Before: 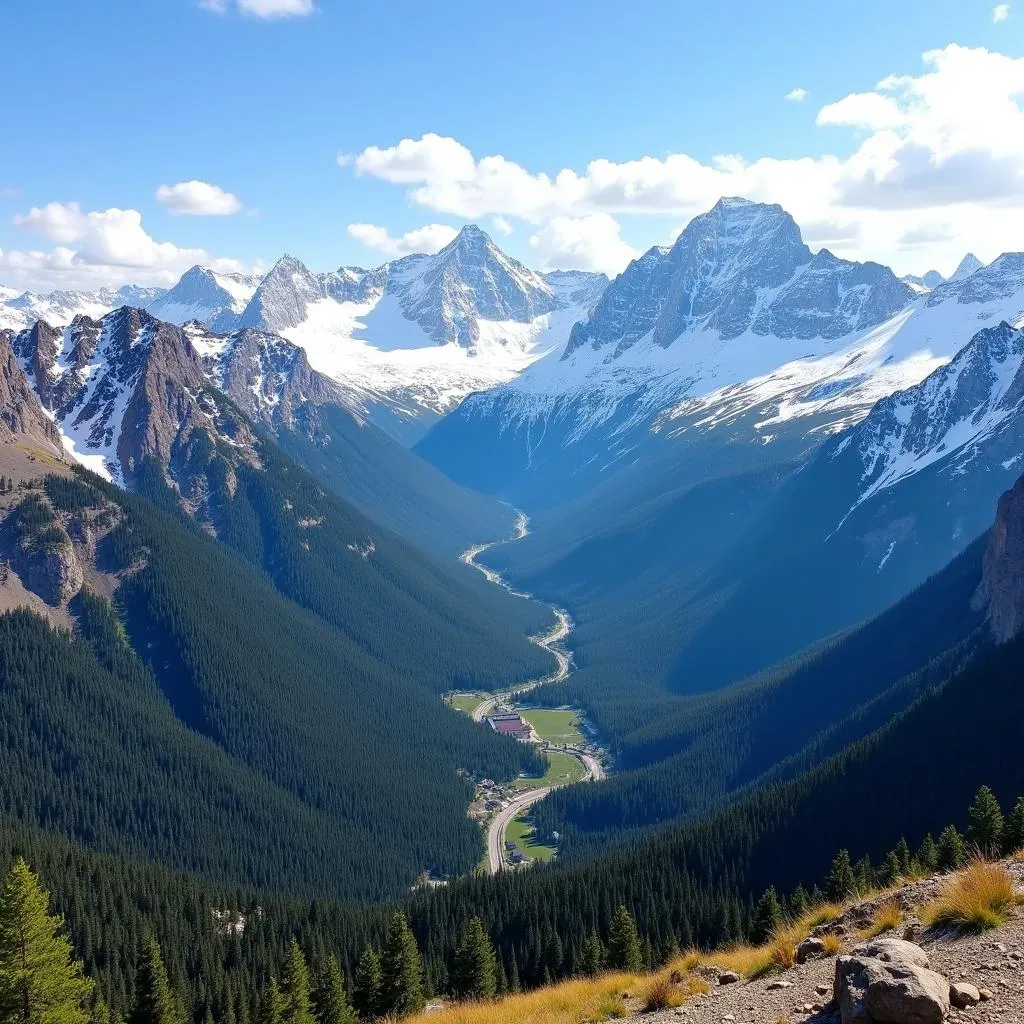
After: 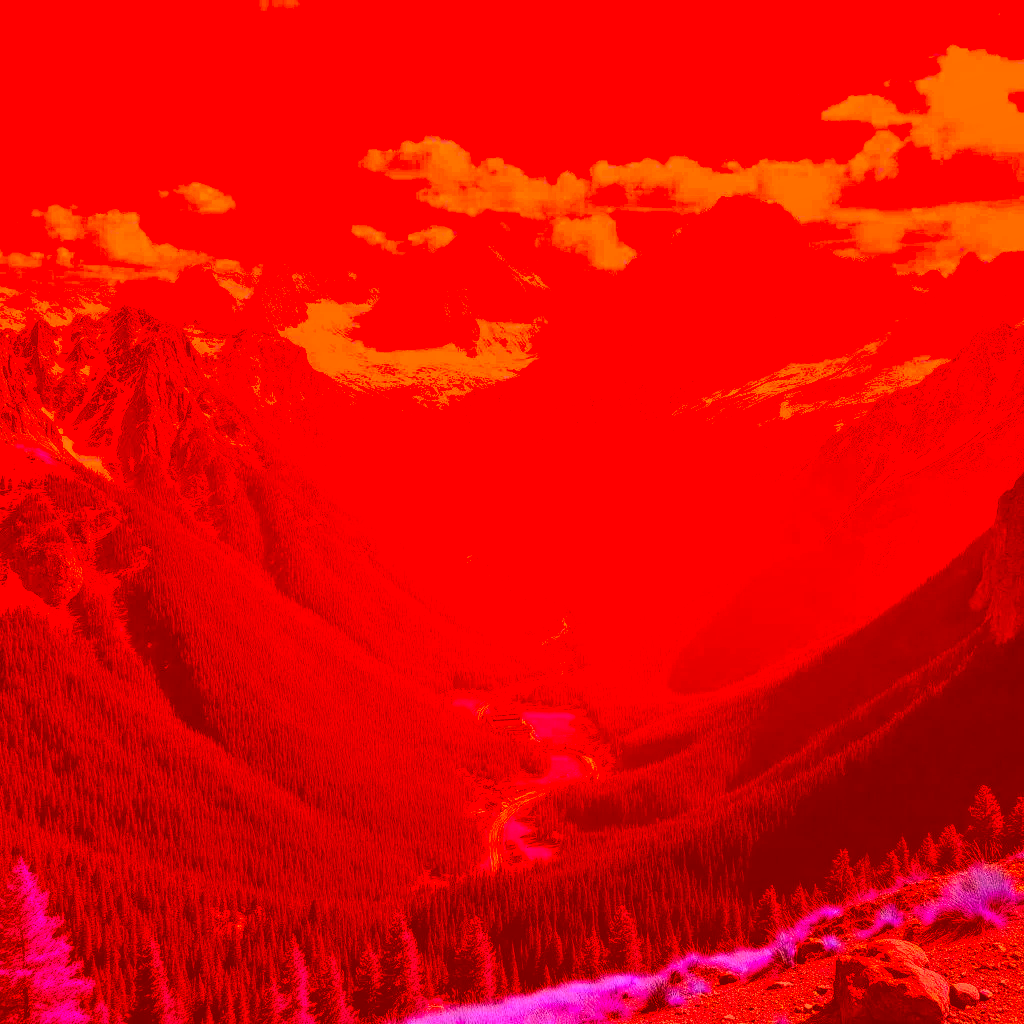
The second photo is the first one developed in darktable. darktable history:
color correction: highlights a* -39.68, highlights b* -40, shadows a* -40, shadows b* -40, saturation -3
local contrast: on, module defaults
